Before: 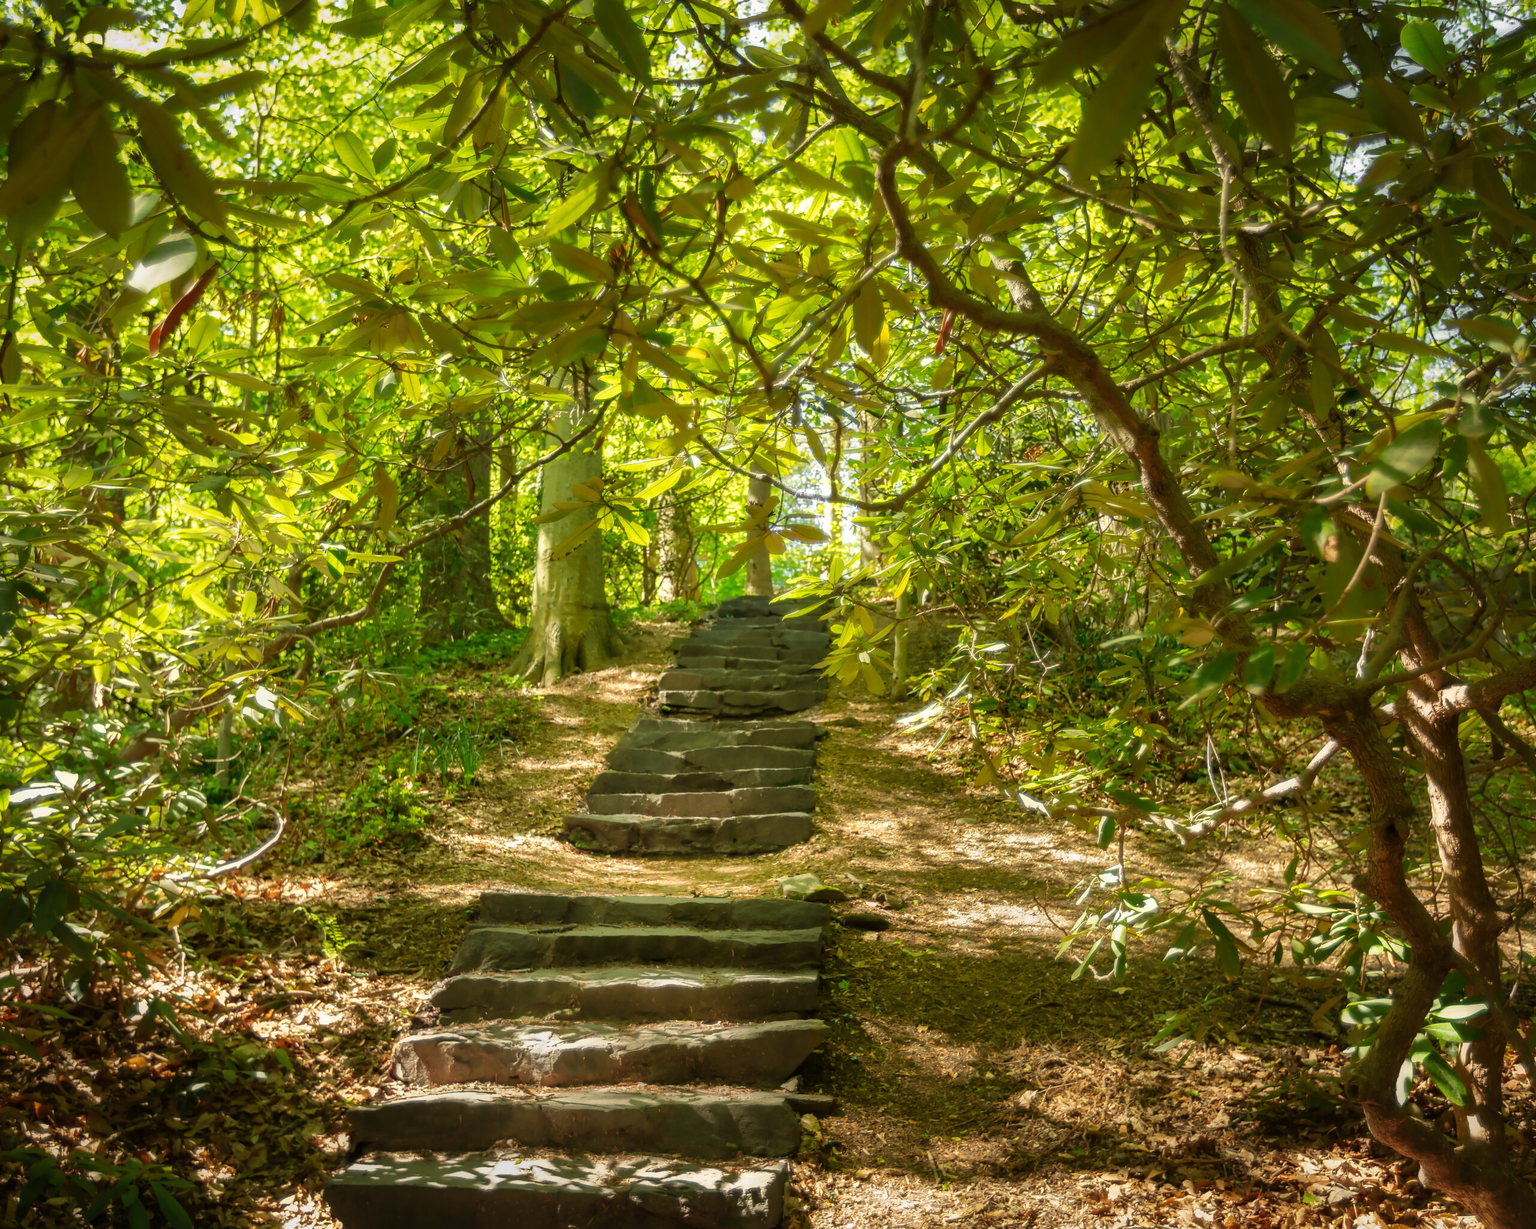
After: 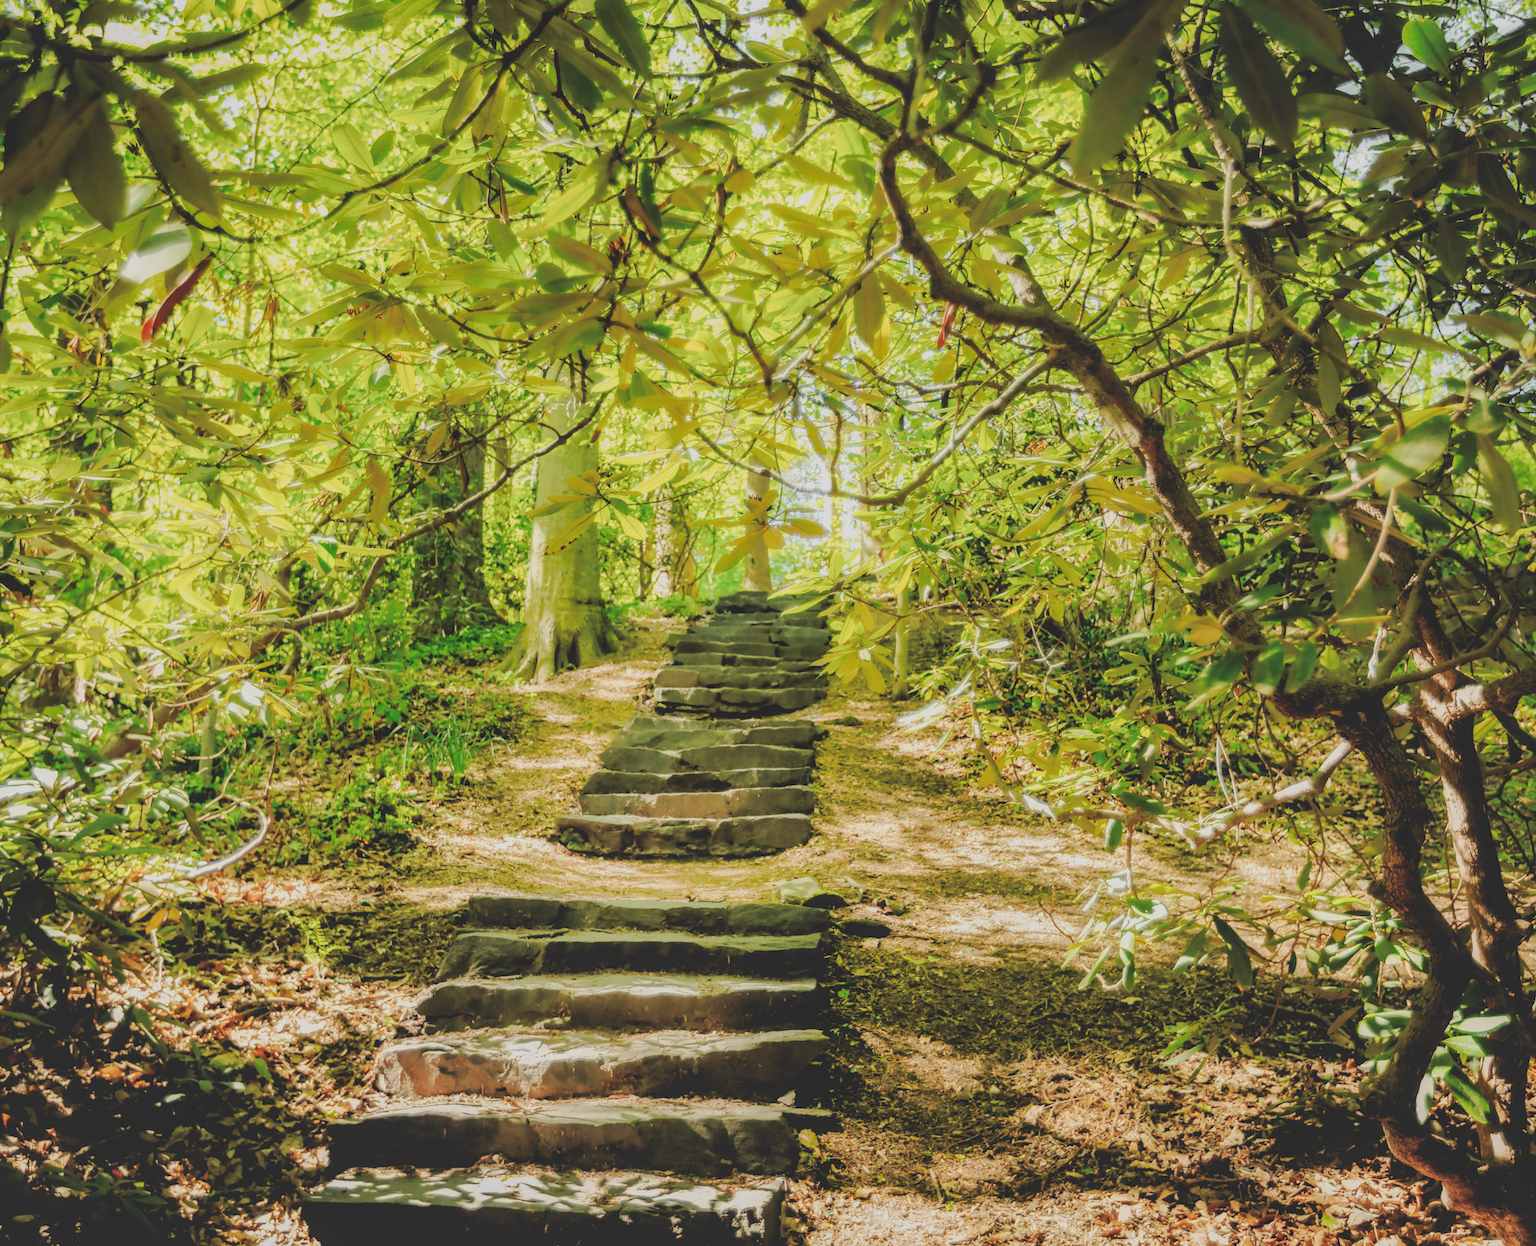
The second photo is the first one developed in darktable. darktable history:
contrast brightness saturation: contrast -0.15, brightness 0.05, saturation -0.12
rotate and perspective: rotation 0.226°, lens shift (vertical) -0.042, crop left 0.023, crop right 0.982, crop top 0.006, crop bottom 0.994
exposure: exposure 0.2 EV, compensate highlight preservation false
tone equalizer: -8 EV -0.417 EV, -7 EV -0.389 EV, -6 EV -0.333 EV, -5 EV -0.222 EV, -3 EV 0.222 EV, -2 EV 0.333 EV, -1 EV 0.389 EV, +0 EV 0.417 EV, edges refinement/feathering 500, mask exposure compensation -1.57 EV, preserve details no
filmic rgb: black relative exposure -4.42 EV, white relative exposure 6.58 EV, hardness 1.85, contrast 0.5
tone curve: curves: ch0 [(0, 0) (0.003, 0.174) (0.011, 0.178) (0.025, 0.182) (0.044, 0.185) (0.069, 0.191) (0.1, 0.194) (0.136, 0.199) (0.177, 0.219) (0.224, 0.246) (0.277, 0.284) (0.335, 0.35) (0.399, 0.43) (0.468, 0.539) (0.543, 0.637) (0.623, 0.711) (0.709, 0.799) (0.801, 0.865) (0.898, 0.914) (1, 1)], preserve colors none
local contrast: on, module defaults
